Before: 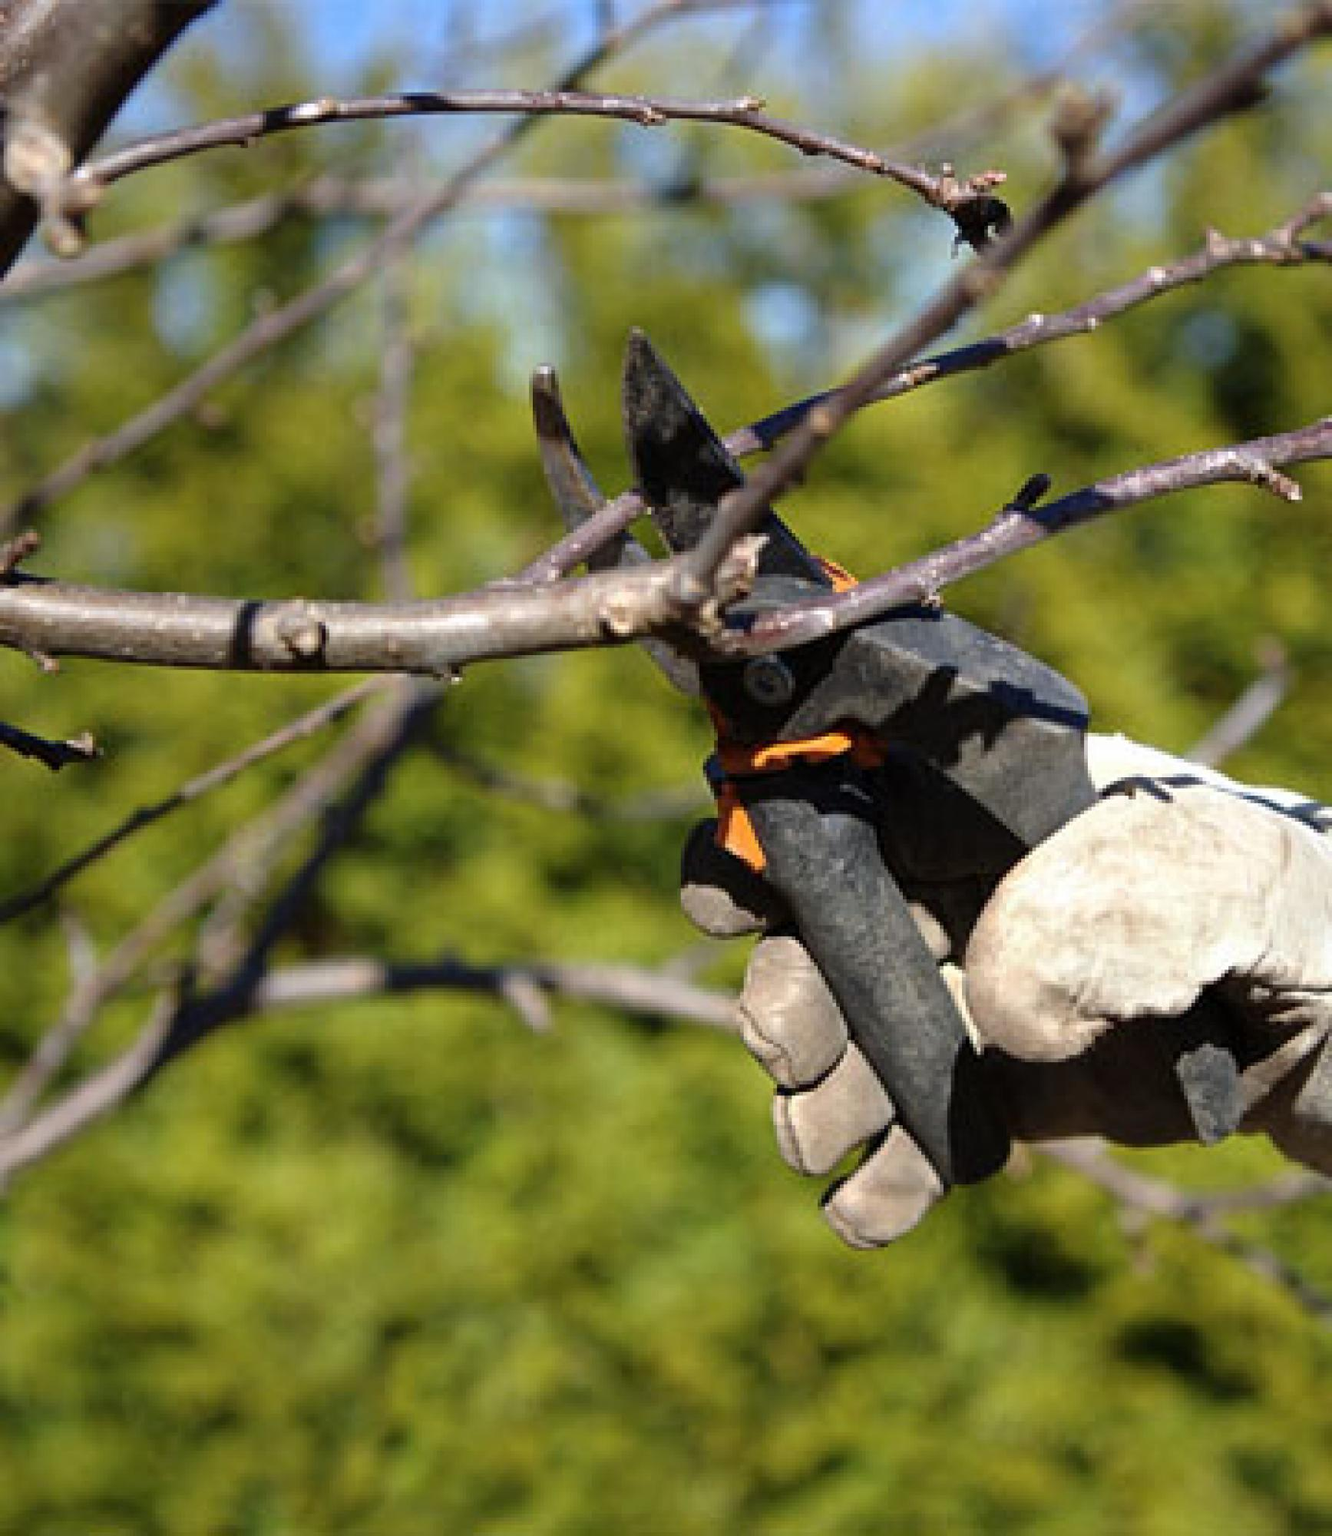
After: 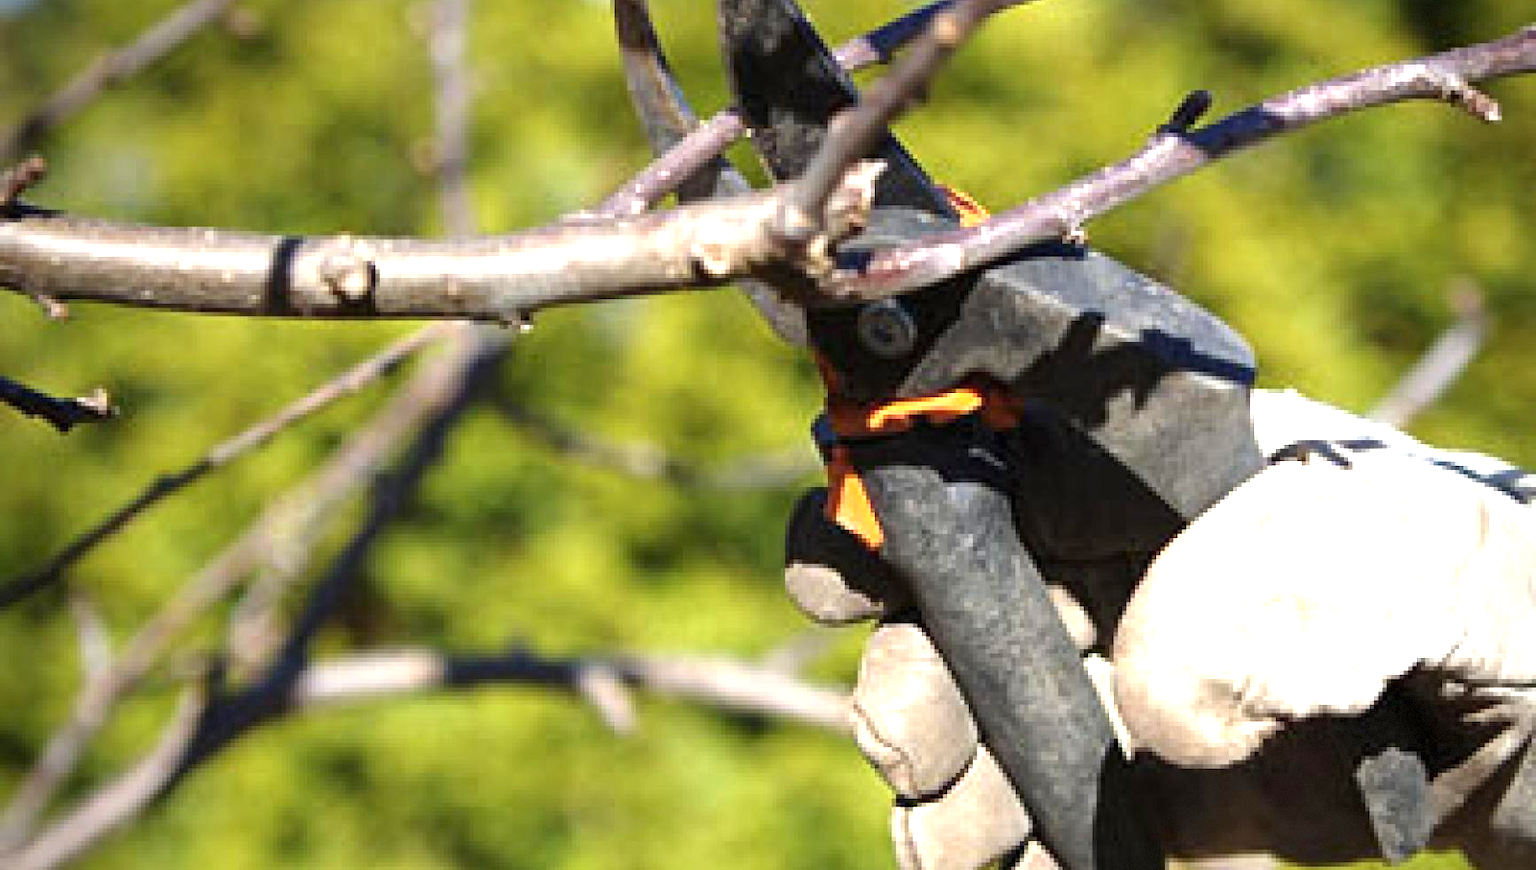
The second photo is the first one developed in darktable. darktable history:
crop and rotate: top 25.777%, bottom 25.067%
vignetting: fall-off start 71.8%, saturation -0.003, dithering 8-bit output
exposure: black level correction 0, exposure 1 EV, compensate highlight preservation false
